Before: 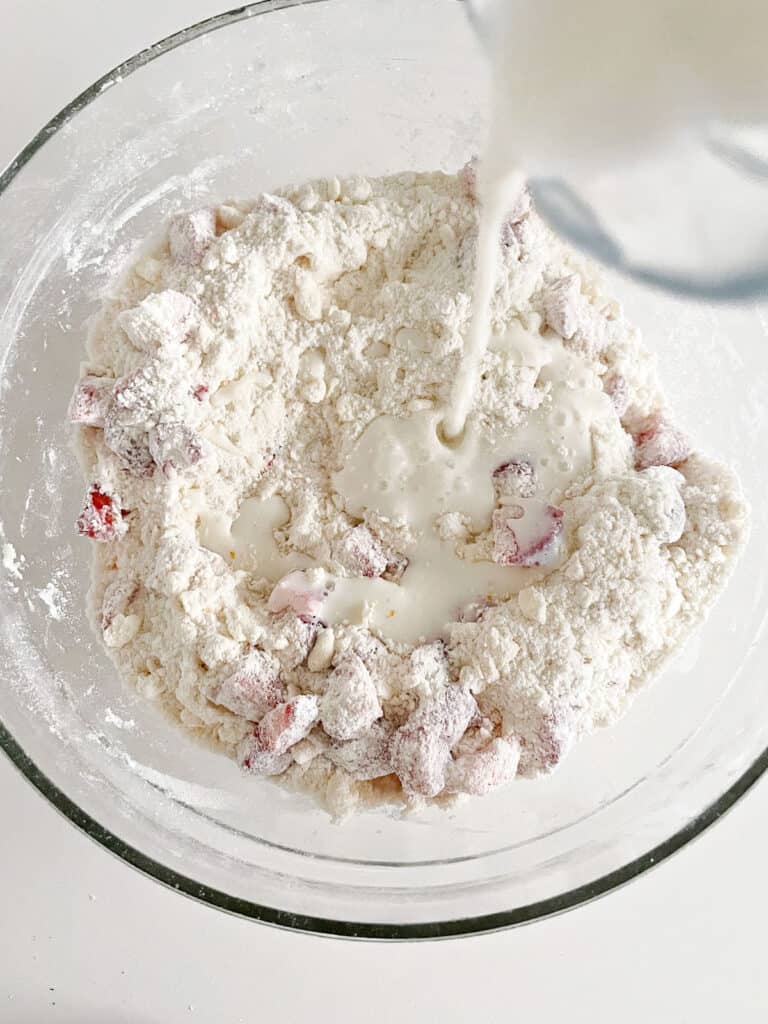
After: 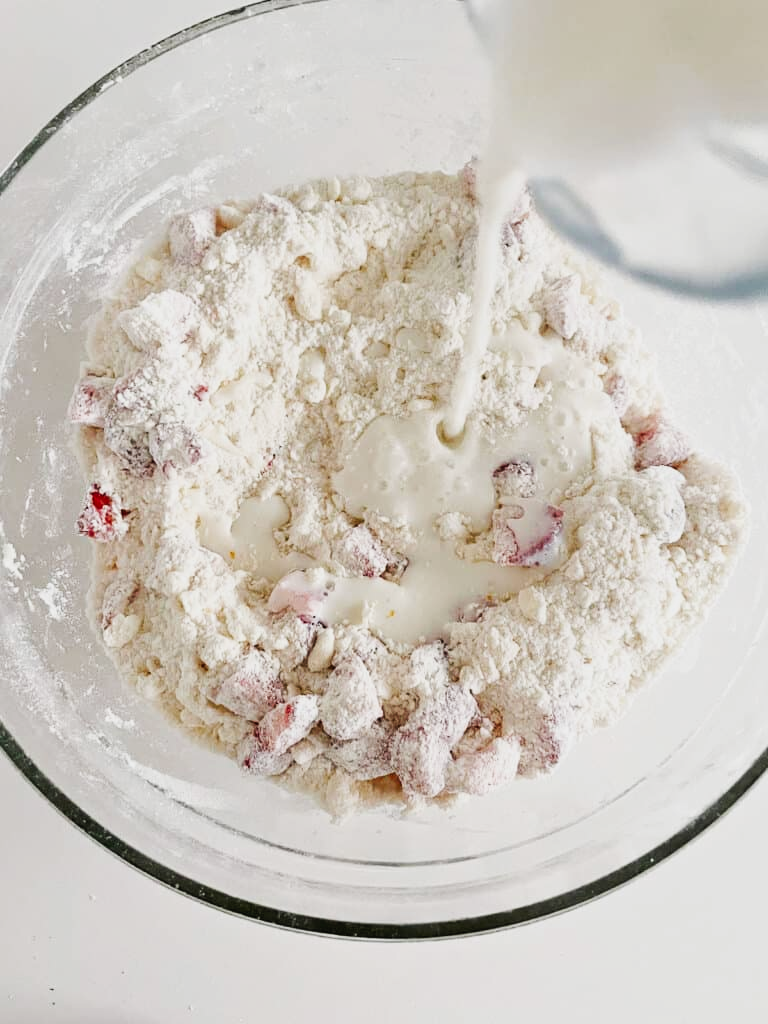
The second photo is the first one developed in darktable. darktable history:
tone curve: curves: ch0 [(0, 0) (0.003, 0.011) (0.011, 0.02) (0.025, 0.032) (0.044, 0.046) (0.069, 0.071) (0.1, 0.107) (0.136, 0.144) (0.177, 0.189) (0.224, 0.244) (0.277, 0.309) (0.335, 0.398) (0.399, 0.477) (0.468, 0.583) (0.543, 0.675) (0.623, 0.772) (0.709, 0.855) (0.801, 0.926) (0.898, 0.979) (1, 1)], preserve colors none
exposure: black level correction 0, exposure -0.721 EV, compensate highlight preservation false
